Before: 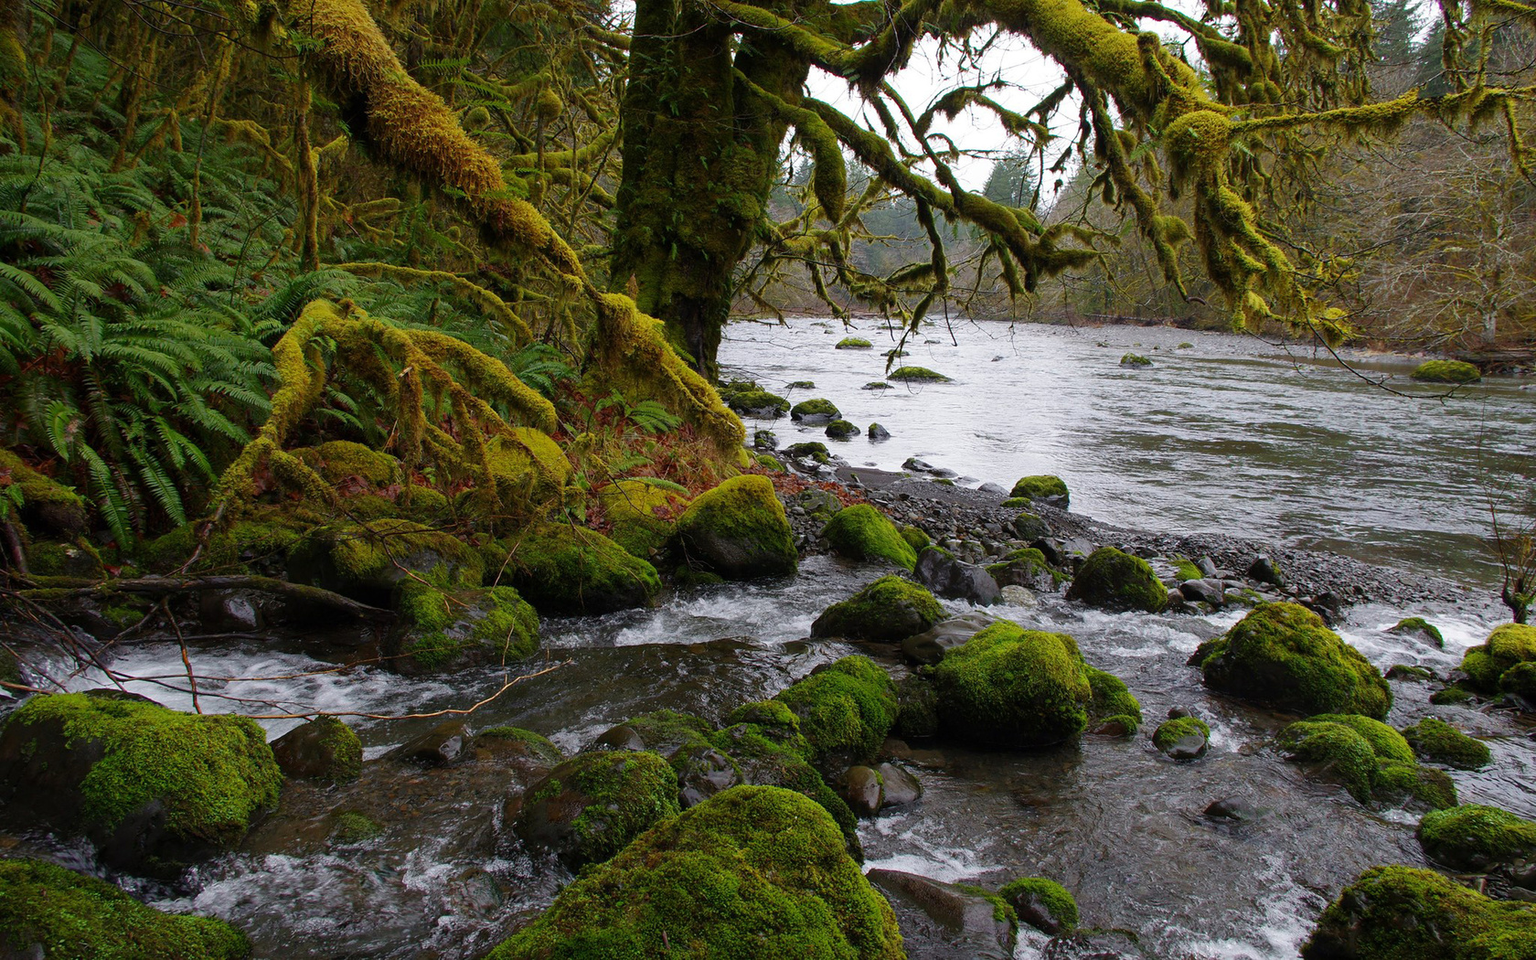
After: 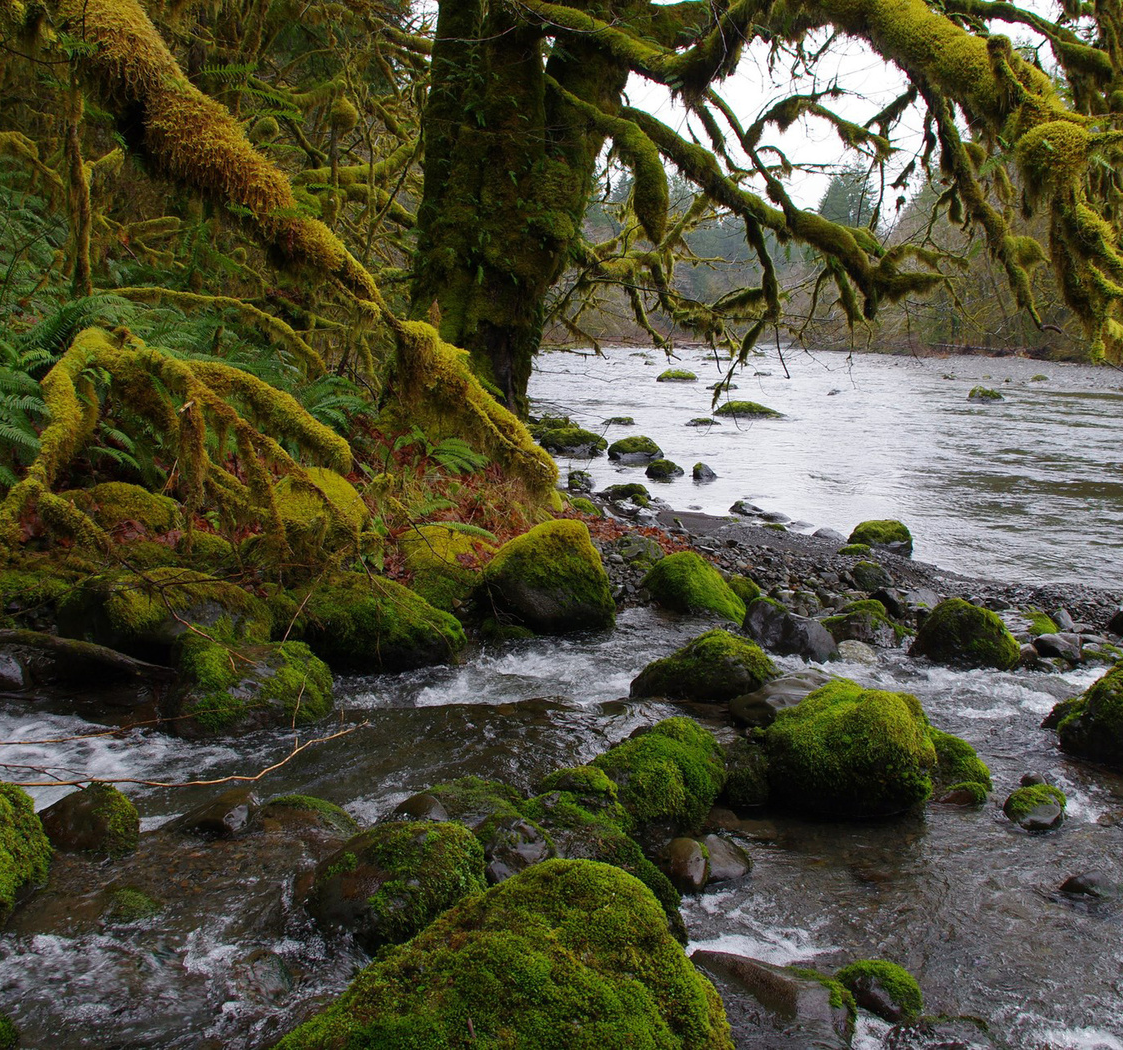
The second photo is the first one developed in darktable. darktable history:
crop and rotate: left 15.301%, right 17.852%
